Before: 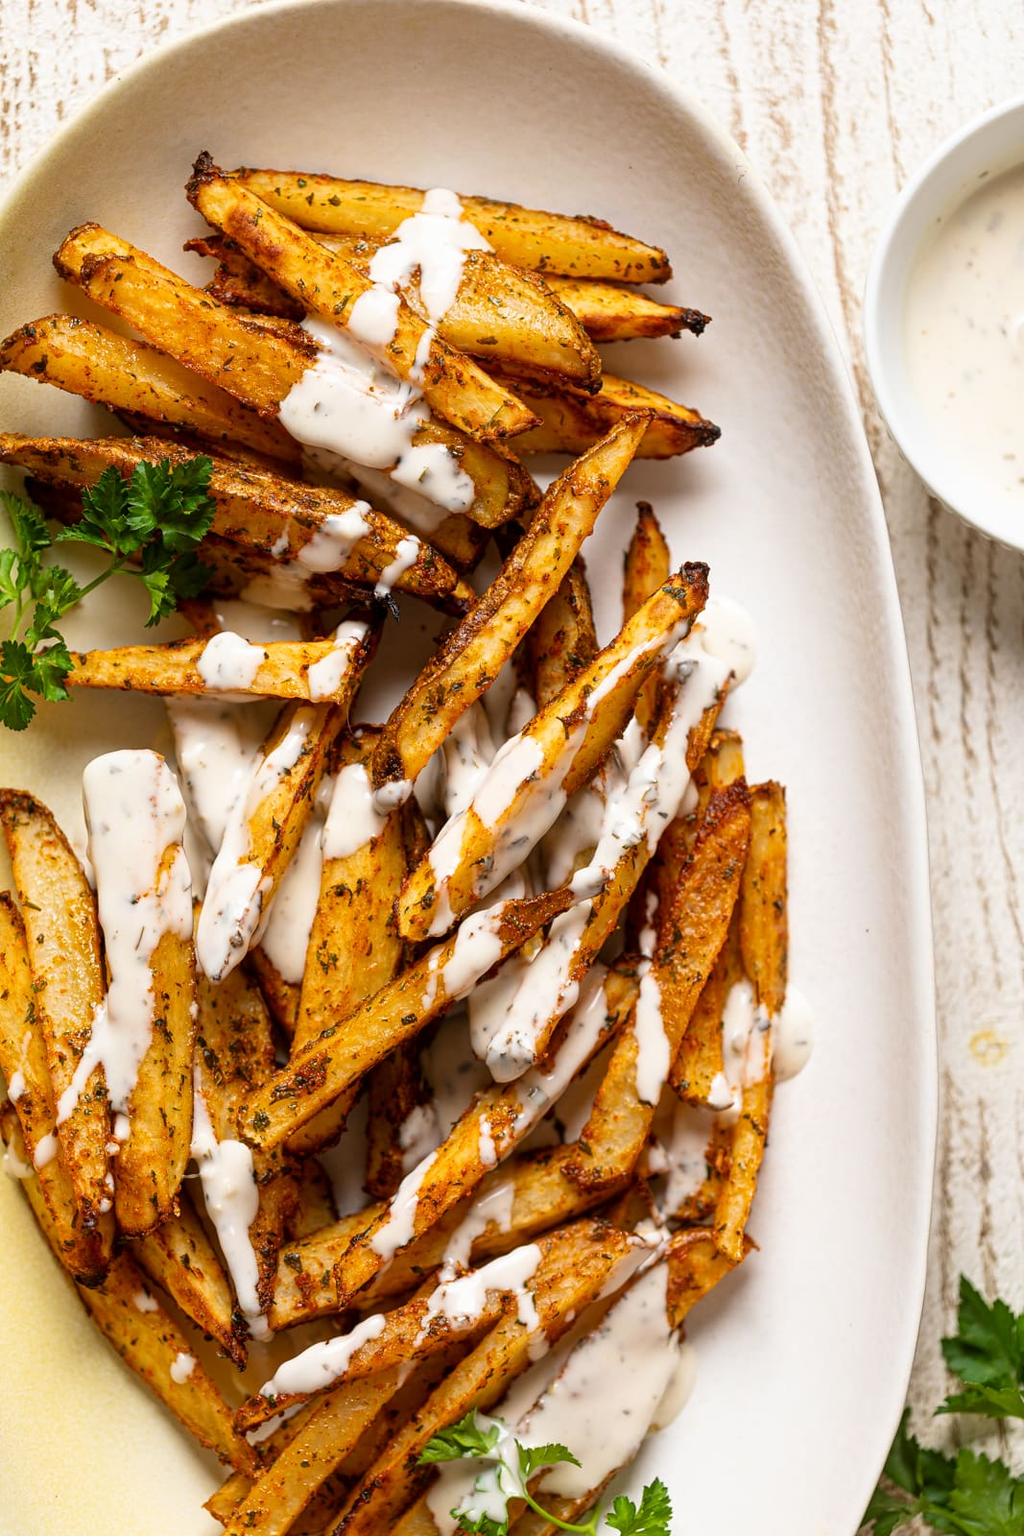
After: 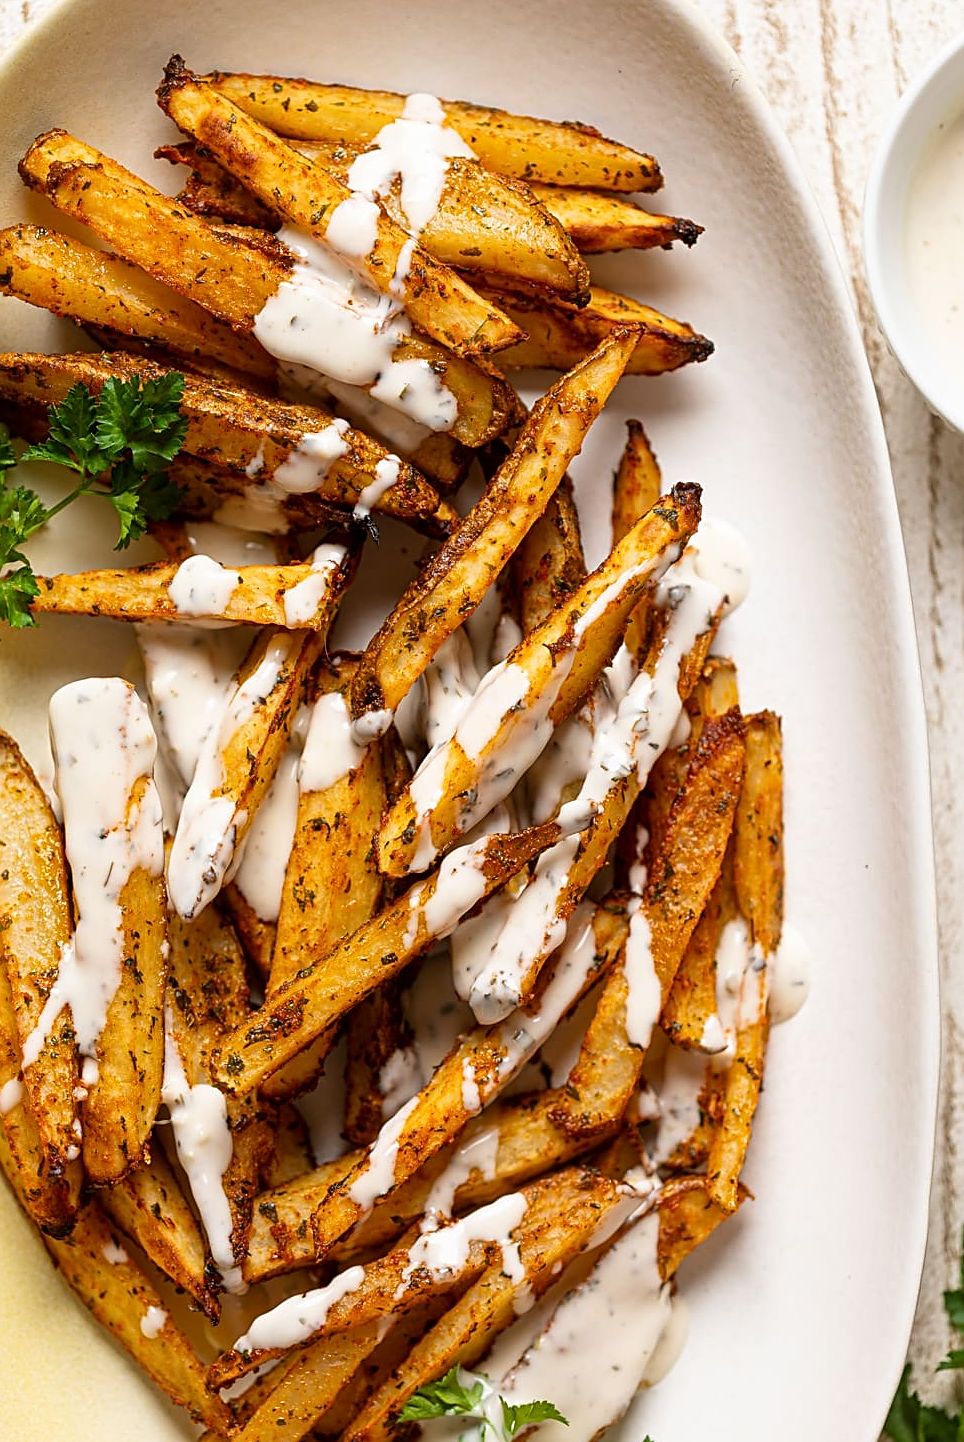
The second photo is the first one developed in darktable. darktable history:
crop: left 3.489%, top 6.45%, right 6.145%, bottom 3.224%
sharpen: on, module defaults
